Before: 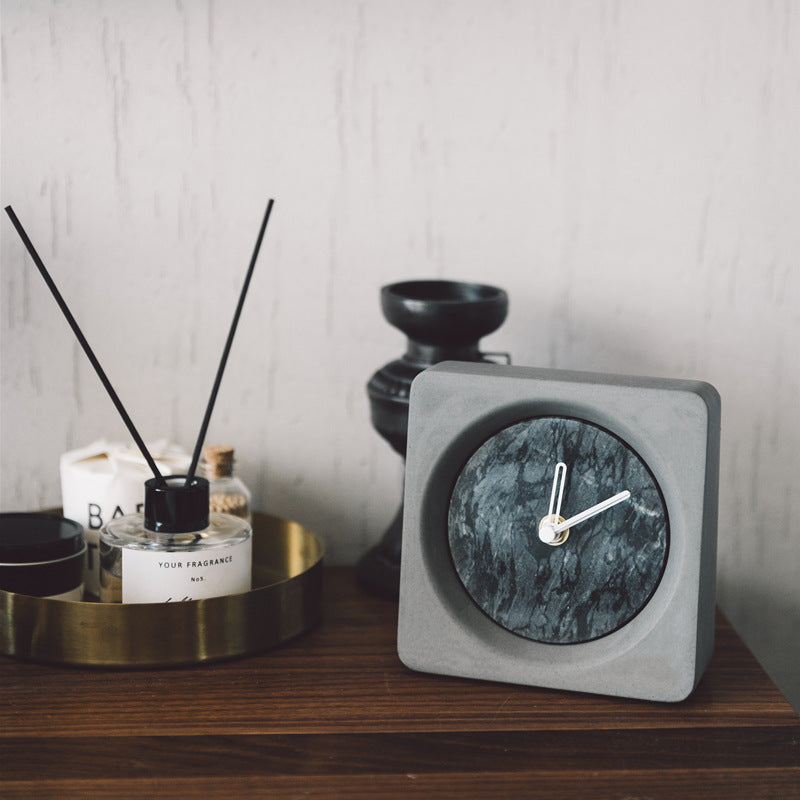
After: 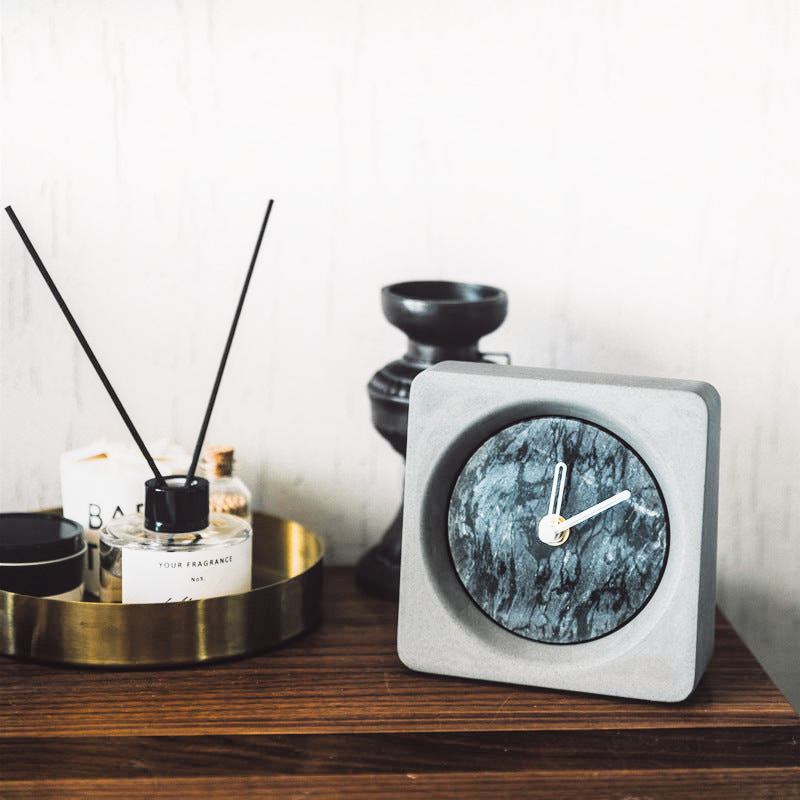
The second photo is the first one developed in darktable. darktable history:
local contrast: detail 110%
color balance rgb: perceptual saturation grading › global saturation 20%, global vibrance 20%
filmic rgb: black relative exposure -5 EV, white relative exposure 3.5 EV, hardness 3.19, contrast 1.4, highlights saturation mix -50%
exposure: black level correction 0, exposure 1.1 EV, compensate highlight preservation false
